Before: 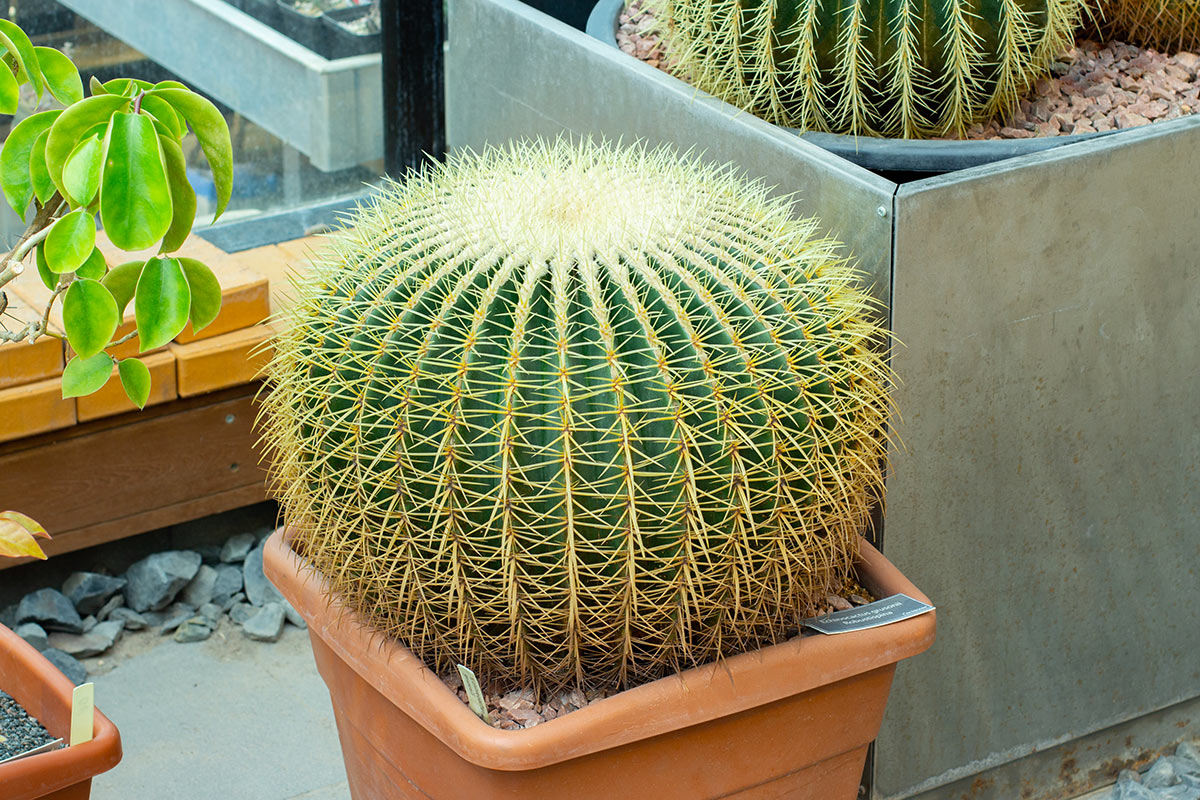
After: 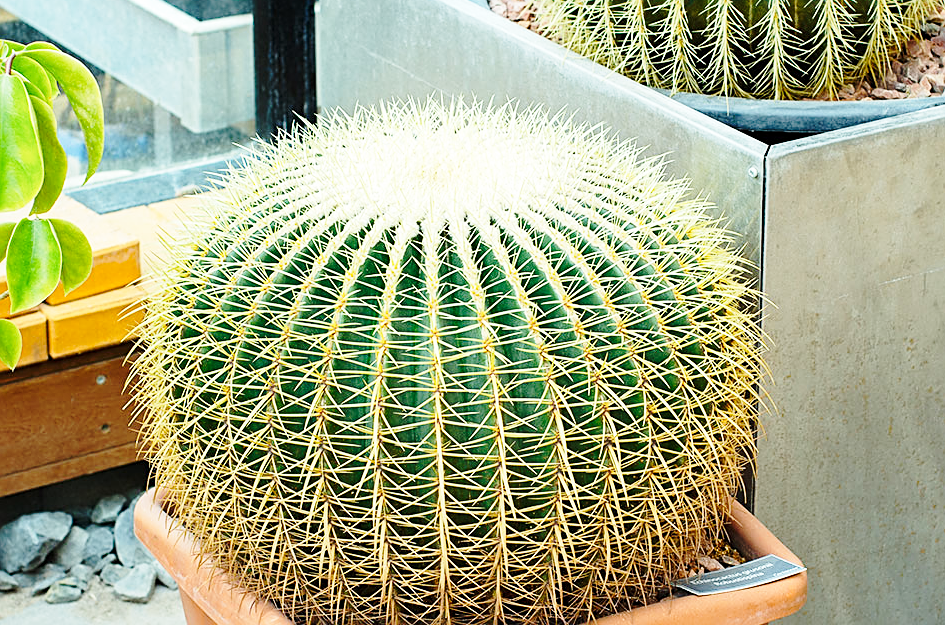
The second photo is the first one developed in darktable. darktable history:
crop and rotate: left 10.77%, top 5.1%, right 10.41%, bottom 16.76%
sharpen: on, module defaults
base curve: curves: ch0 [(0, 0) (0.032, 0.037) (0.105, 0.228) (0.435, 0.76) (0.856, 0.983) (1, 1)], preserve colors none
color zones: curves: ch0 [(0.25, 0.5) (0.428, 0.473) (0.75, 0.5)]; ch1 [(0.243, 0.479) (0.398, 0.452) (0.75, 0.5)]
